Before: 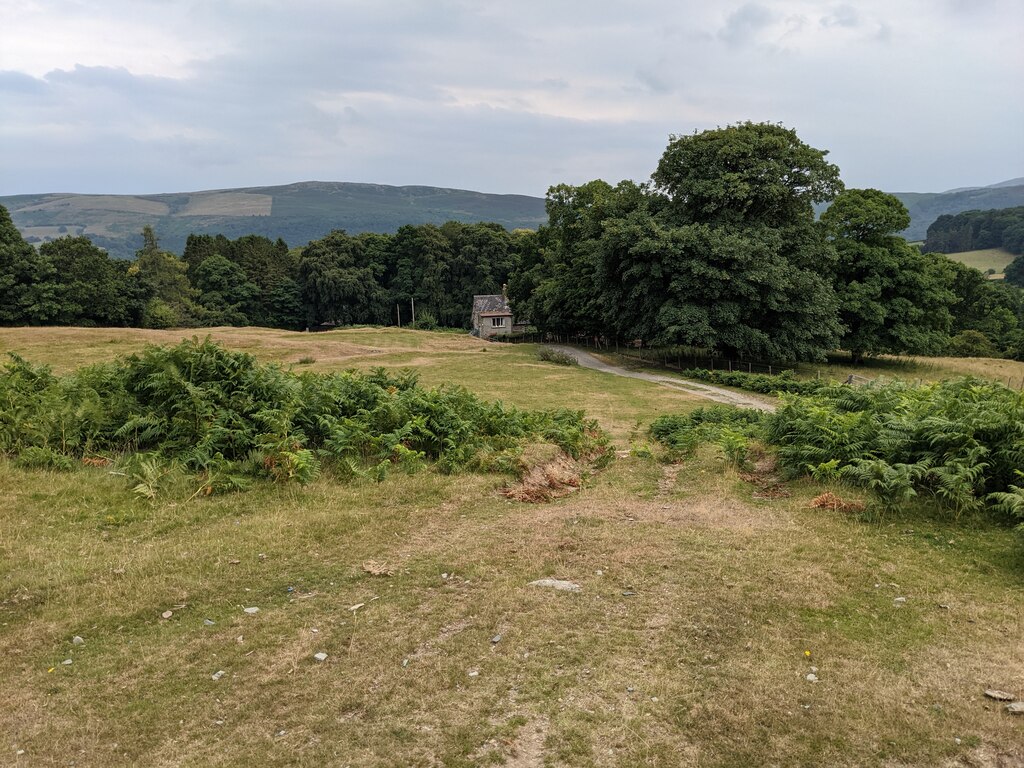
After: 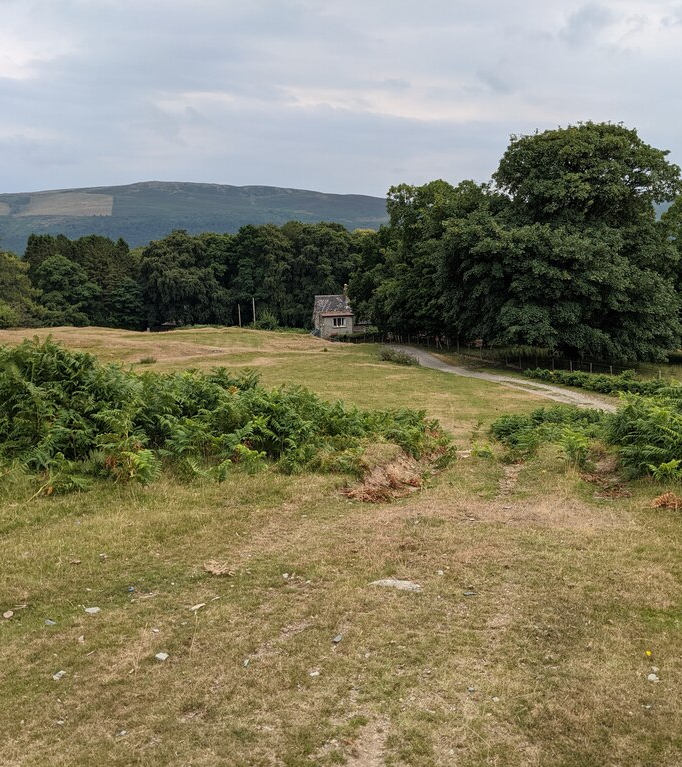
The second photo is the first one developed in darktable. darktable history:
crop and rotate: left 15.608%, right 17.742%
